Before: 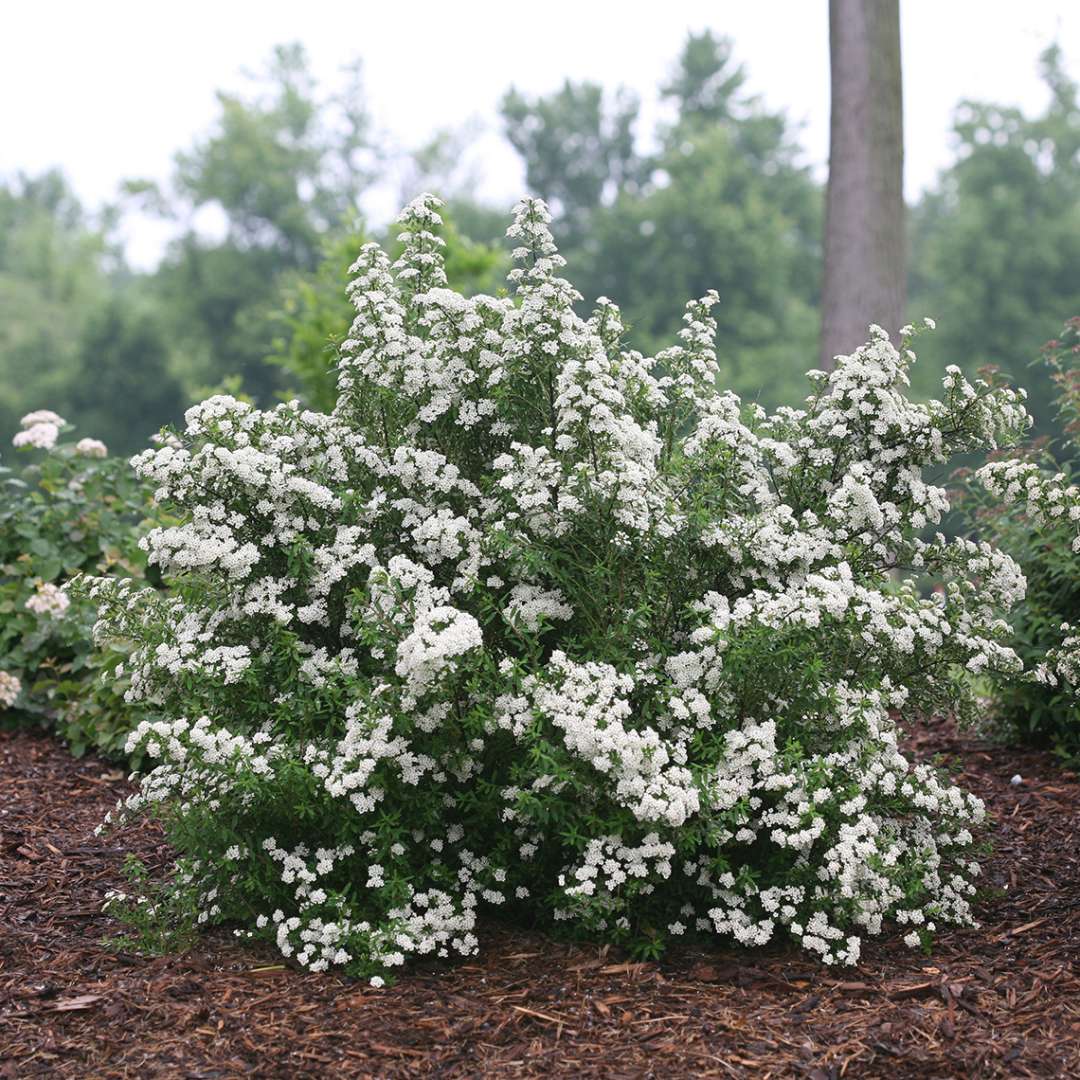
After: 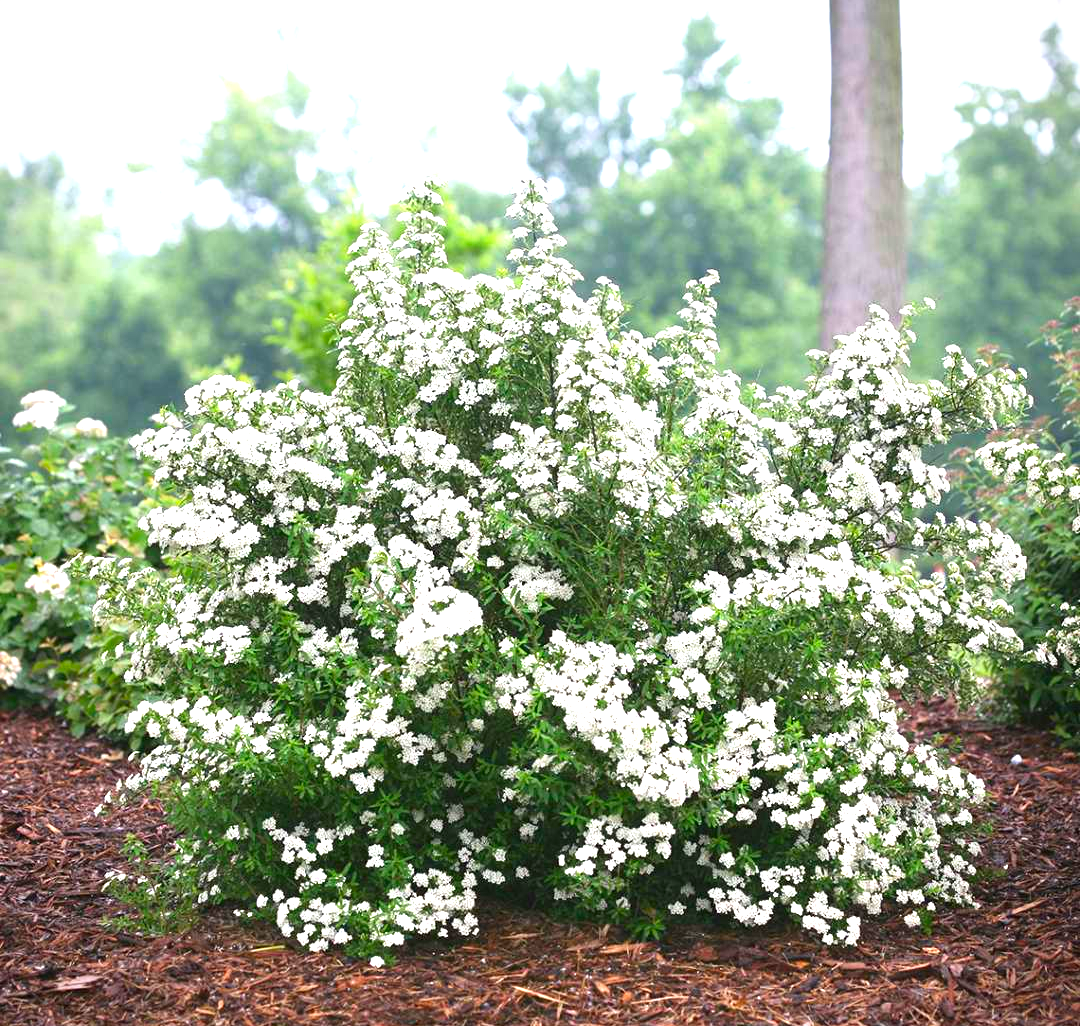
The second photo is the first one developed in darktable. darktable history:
crop and rotate: top 1.907%, bottom 3.051%
exposure: exposure 1.216 EV, compensate highlight preservation false
vignetting: fall-off start 91.36%, brightness -0.633, saturation -0.01
contrast brightness saturation: brightness -0.025, saturation 0.362
